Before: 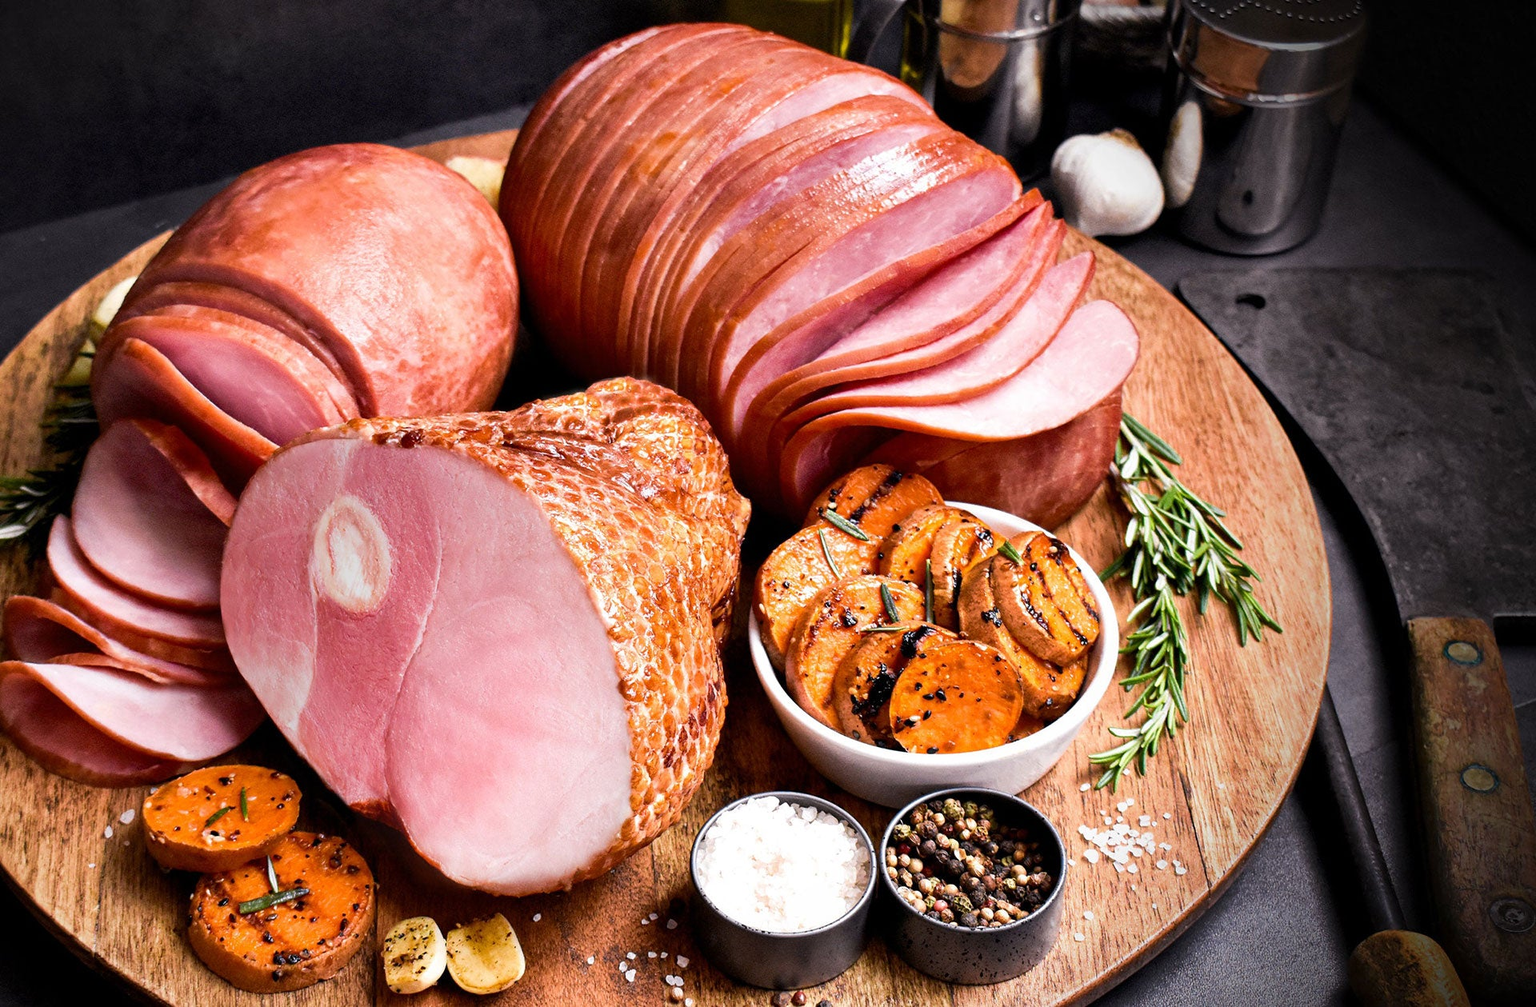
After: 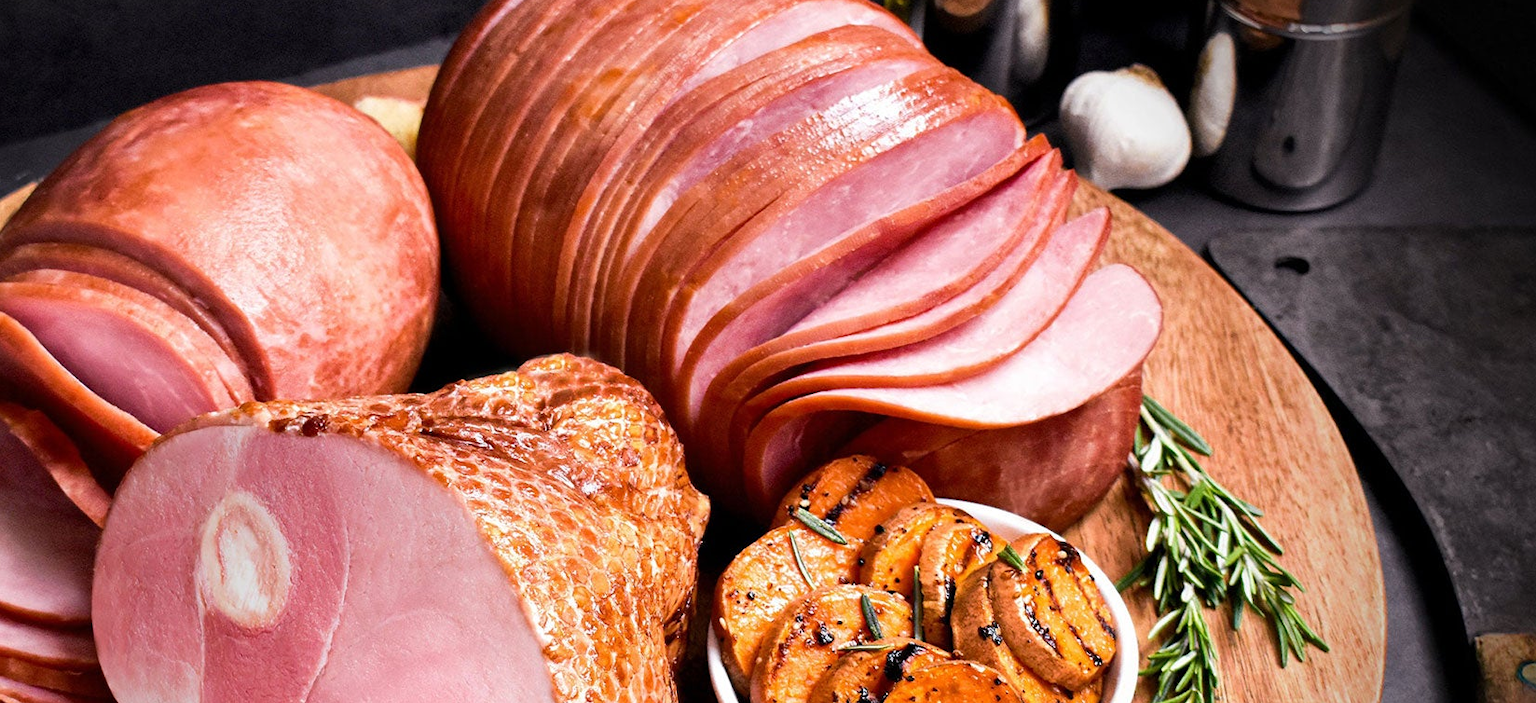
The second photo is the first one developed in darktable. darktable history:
crop and rotate: left 9.259%, top 7.358%, right 4.907%, bottom 32.661%
